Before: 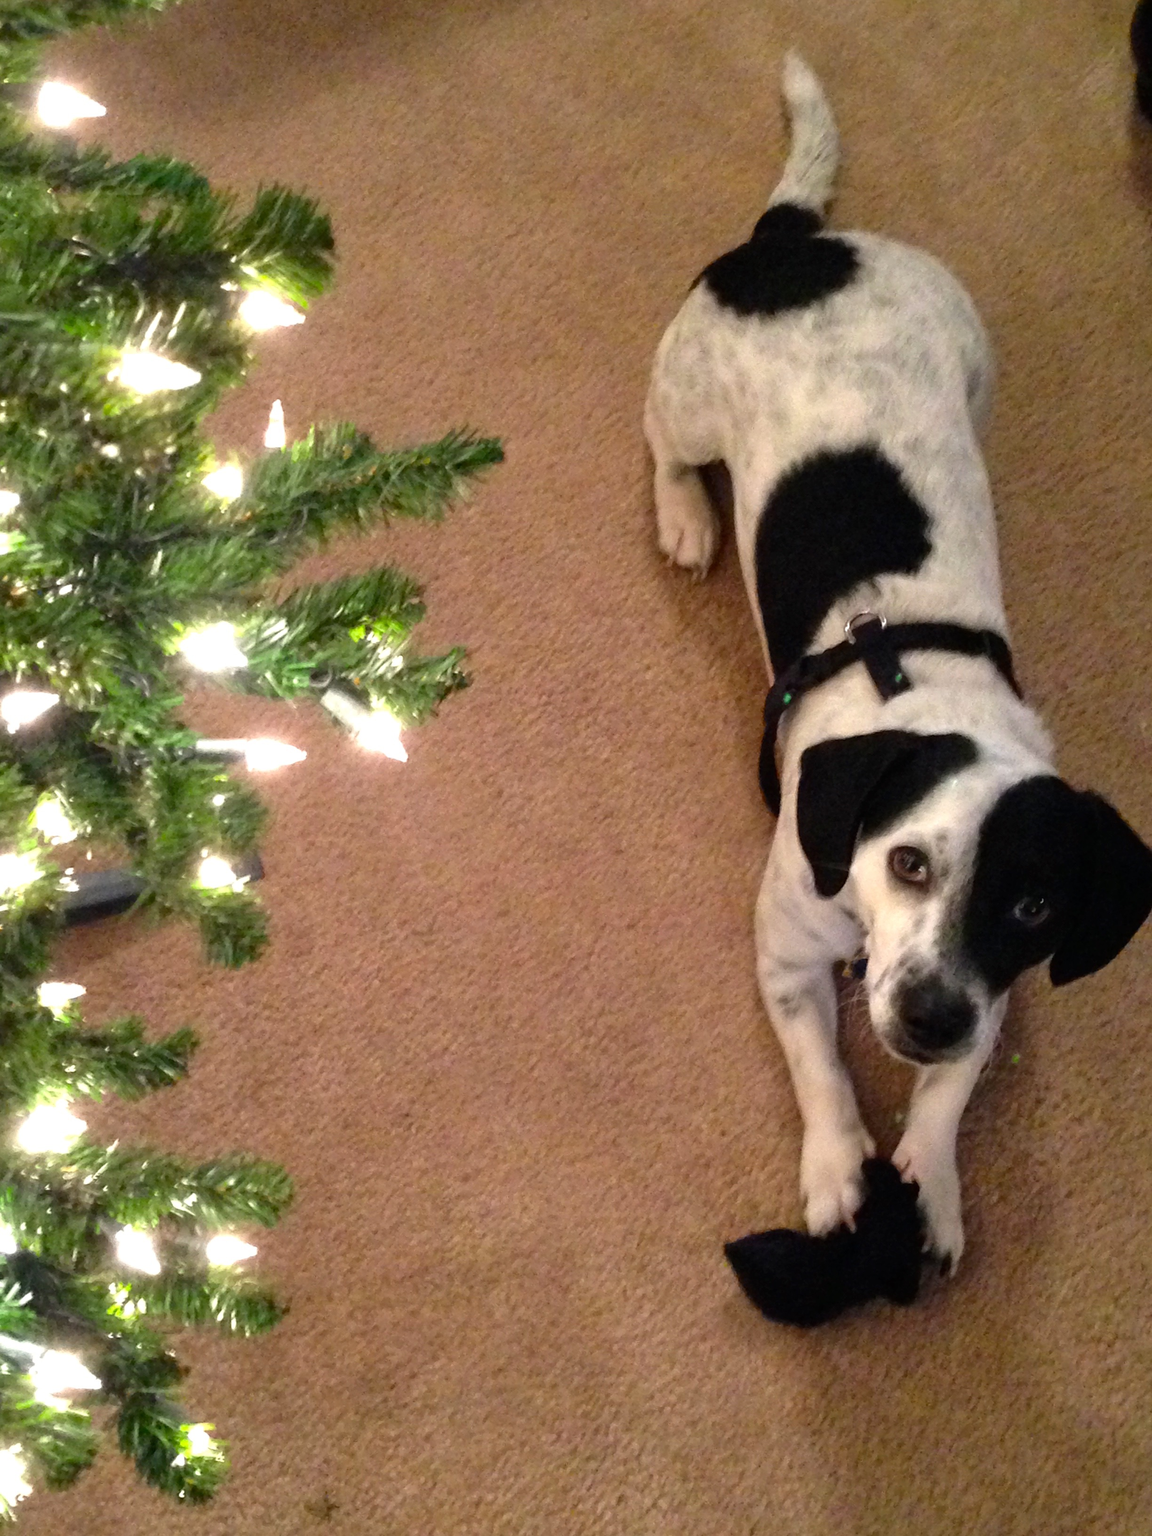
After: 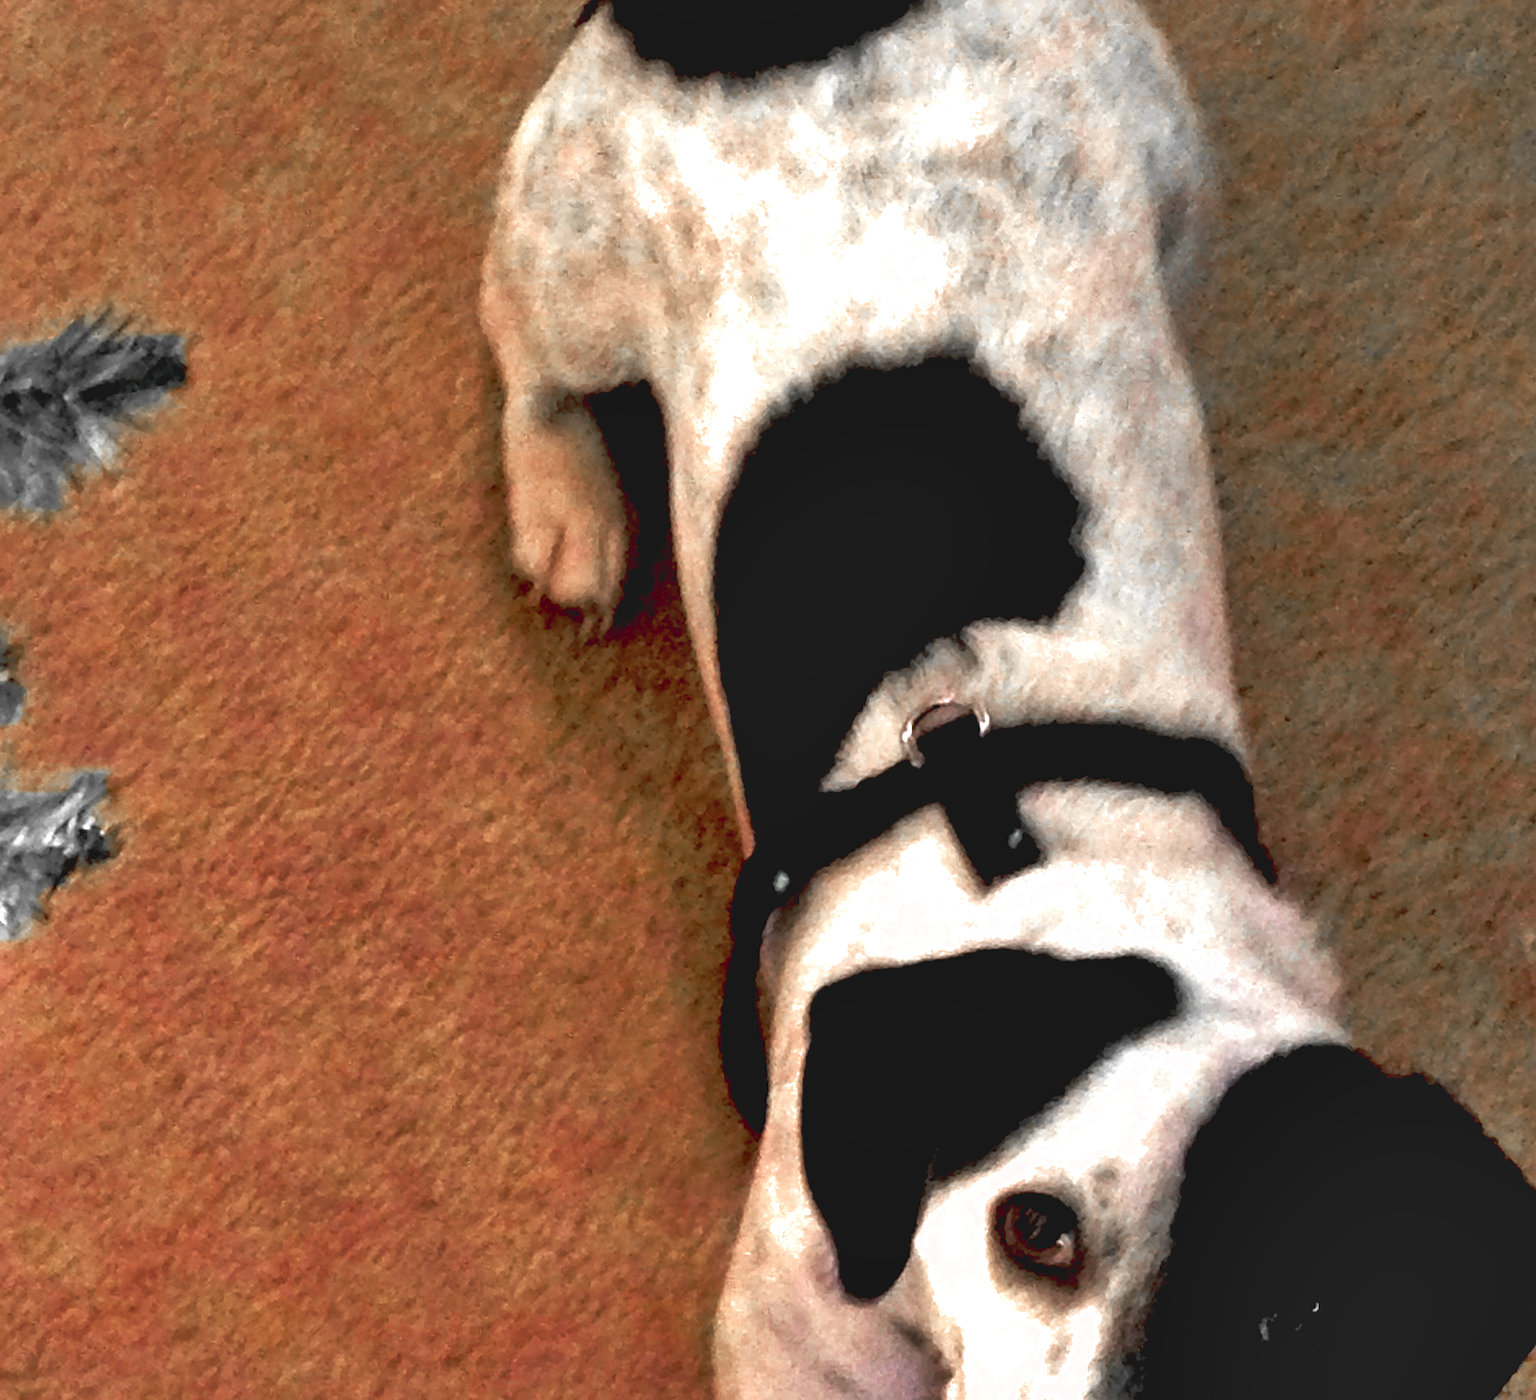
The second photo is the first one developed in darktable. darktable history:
exposure: black level correction 0.032, exposure 0.32 EV, compensate exposure bias true, compensate highlight preservation false
crop: left 36.048%, top 18.13%, right 0.407%, bottom 38.407%
shadows and highlights: soften with gaussian
tone curve: curves: ch0 [(0, 0.081) (0.483, 0.453) (0.881, 0.992)], preserve colors none
color zones: curves: ch0 [(0, 0.497) (0.096, 0.361) (0.221, 0.538) (0.429, 0.5) (0.571, 0.5) (0.714, 0.5) (0.857, 0.5) (1, 0.497)]; ch1 [(0, 0.5) (0.143, 0.5) (0.257, -0.002) (0.429, 0.04) (0.571, -0.001) (0.714, -0.015) (0.857, 0.024) (1, 0.5)]
